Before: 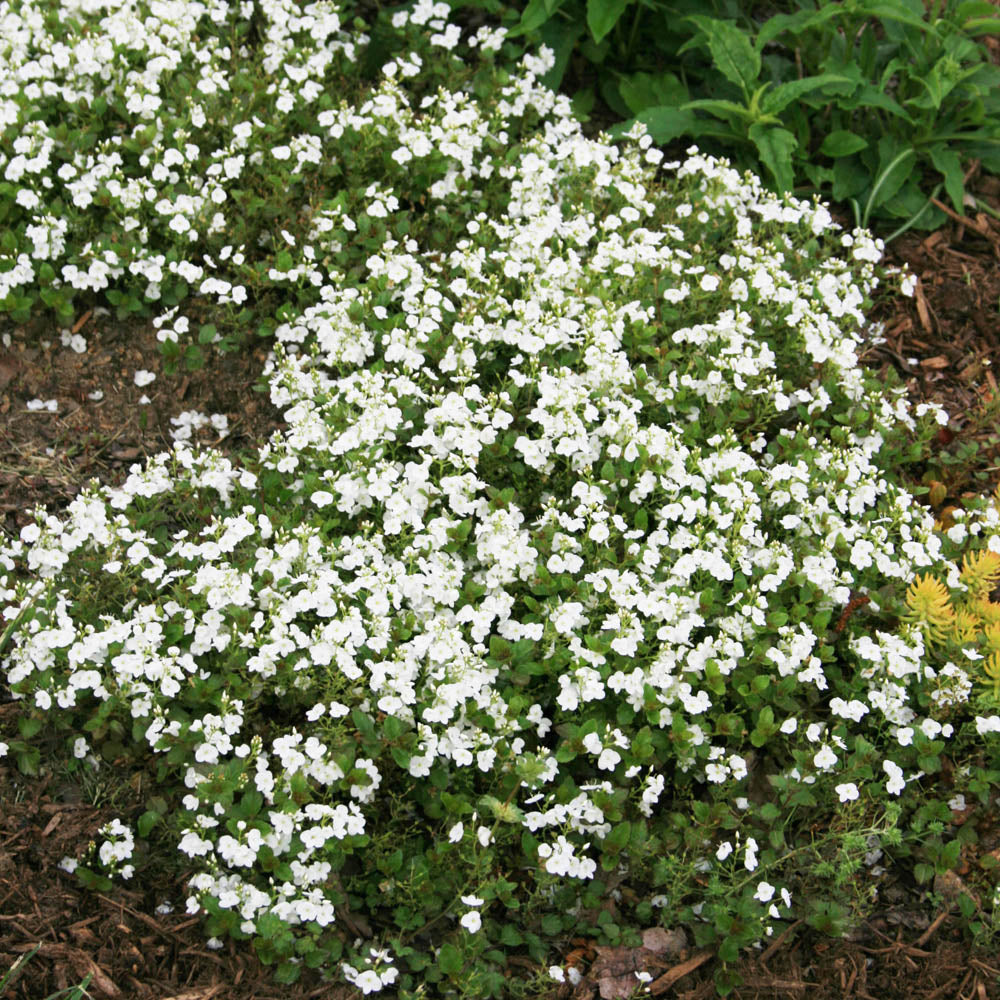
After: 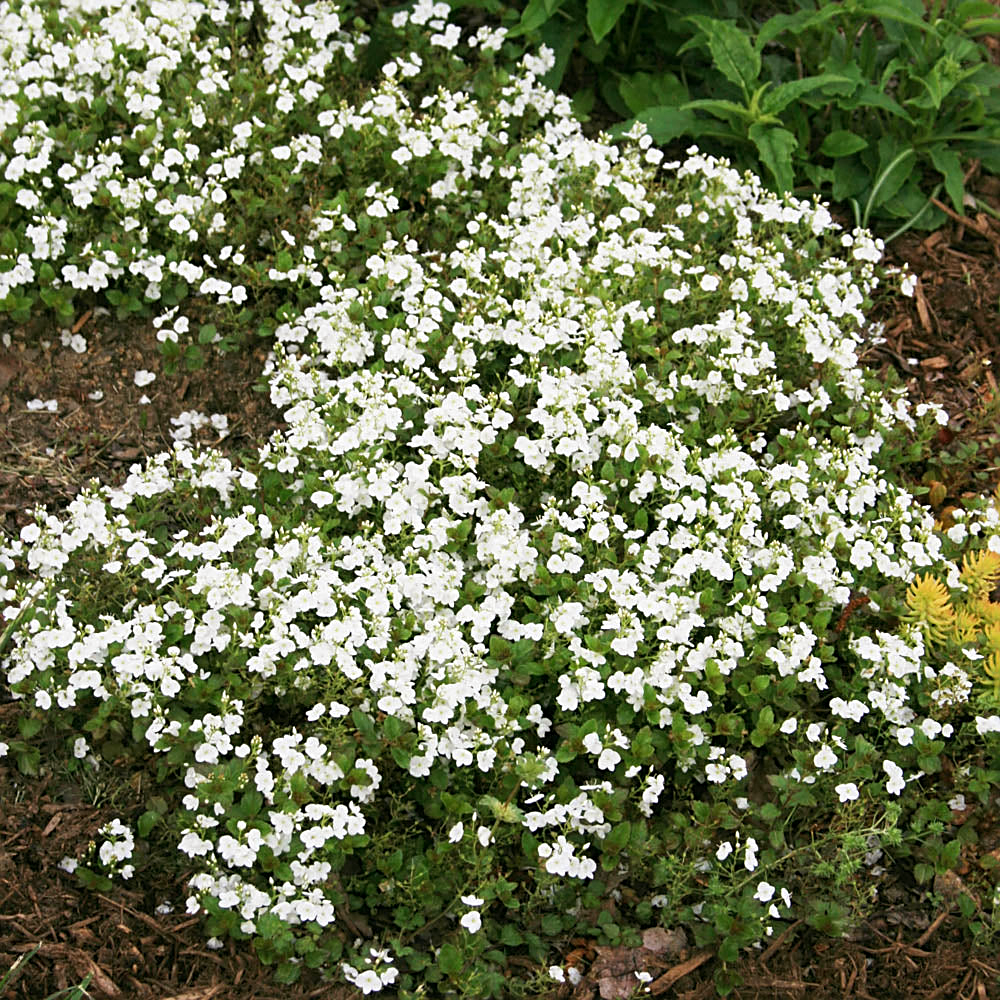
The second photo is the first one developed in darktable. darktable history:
sharpen: on, module defaults
color balance: mode lift, gamma, gain (sRGB), lift [1, 0.99, 1.01, 0.992], gamma [1, 1.037, 0.974, 0.963]
